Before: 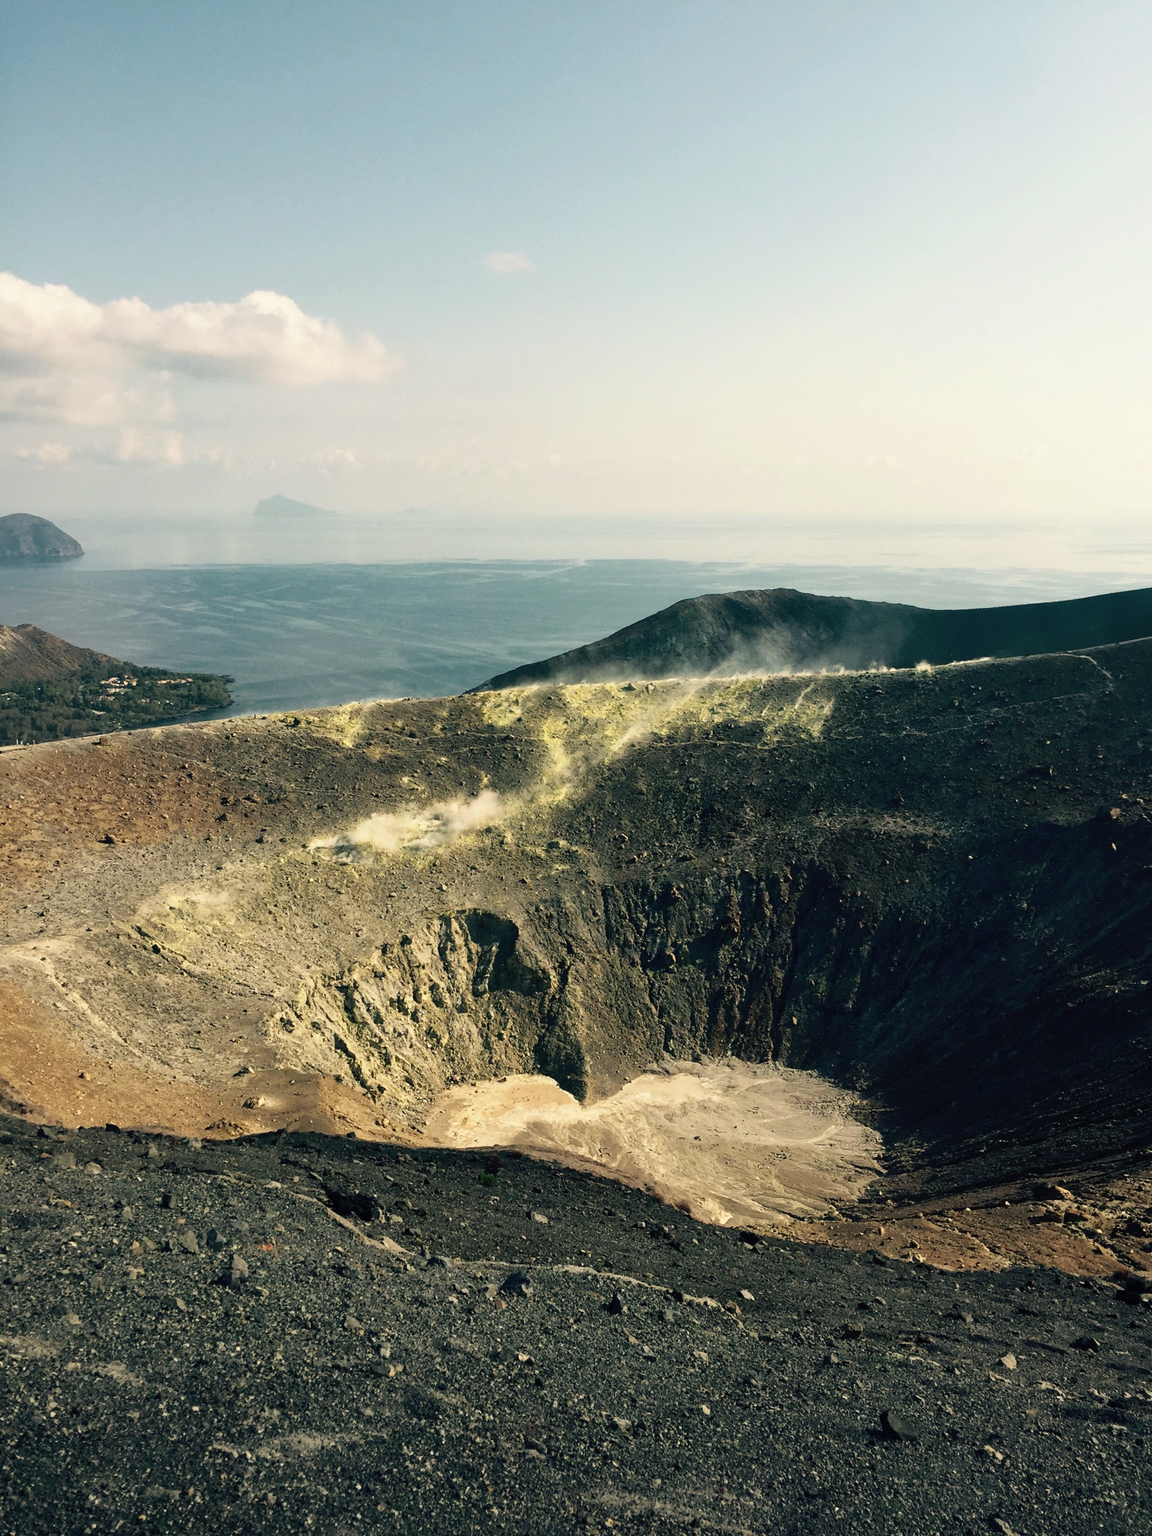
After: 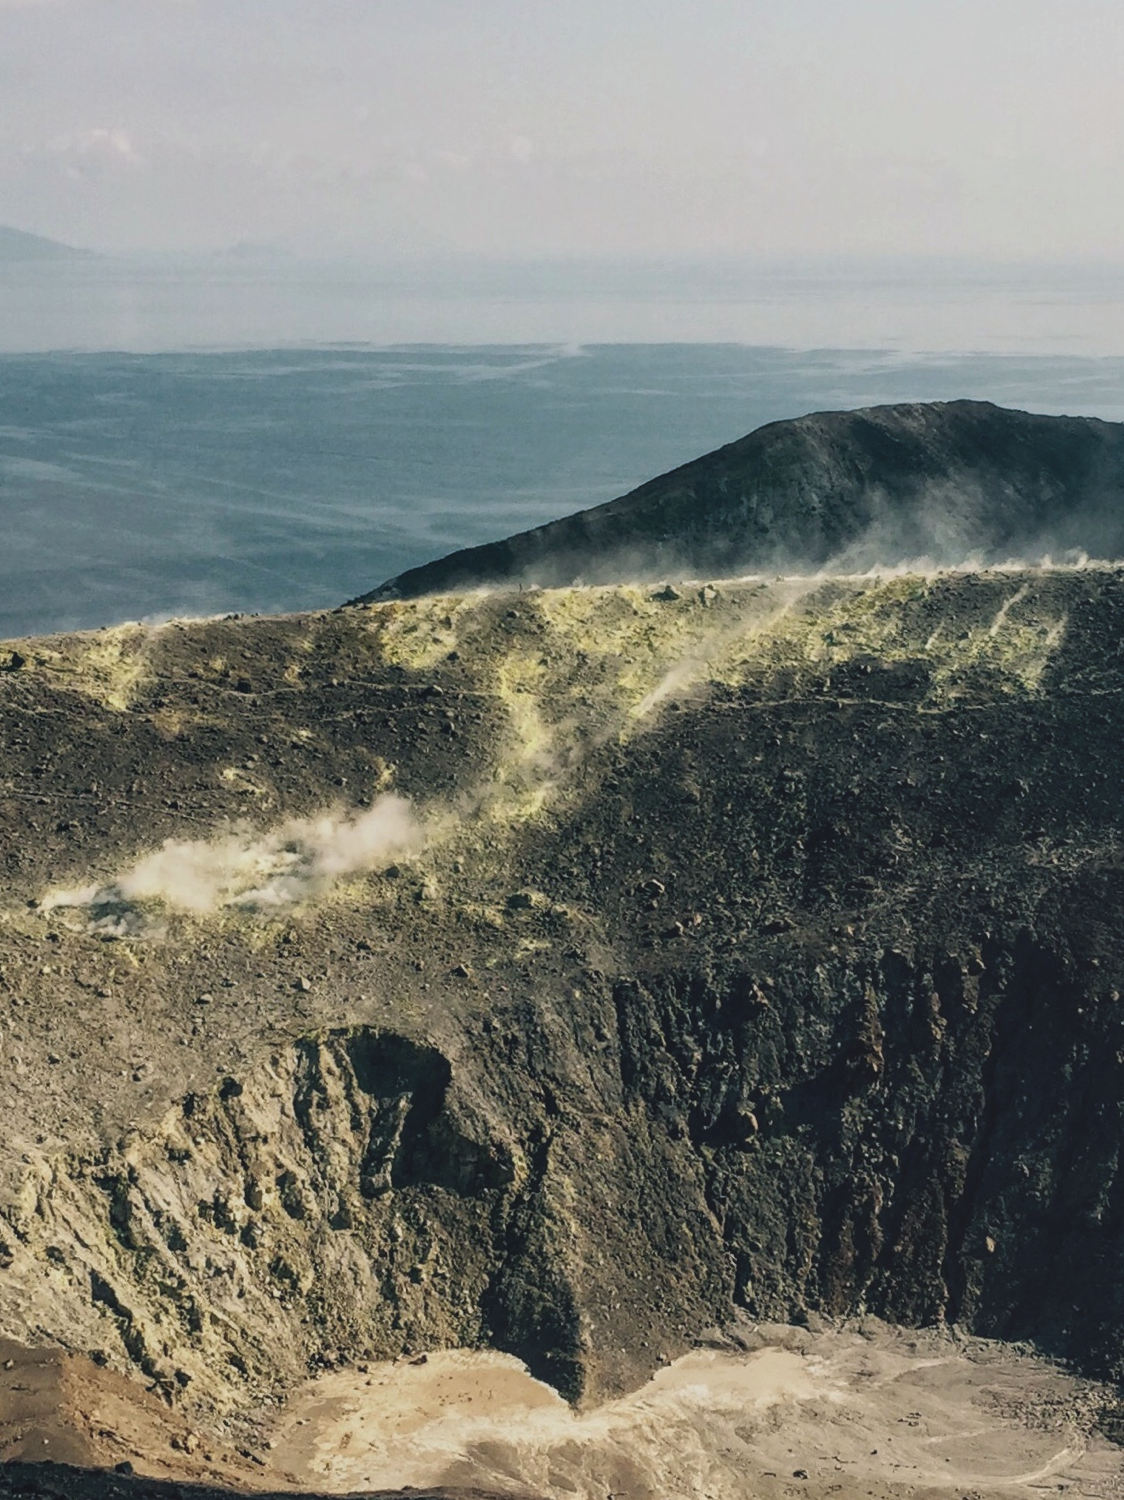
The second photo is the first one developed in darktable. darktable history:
local contrast: on, module defaults
white balance: emerald 1
crop: left 25%, top 25%, right 25%, bottom 25%
exposure: black level correction -0.015, exposure -0.5 EV, compensate highlight preservation false
color calibration: illuminant as shot in camera, x 0.358, y 0.373, temperature 4628.91 K
